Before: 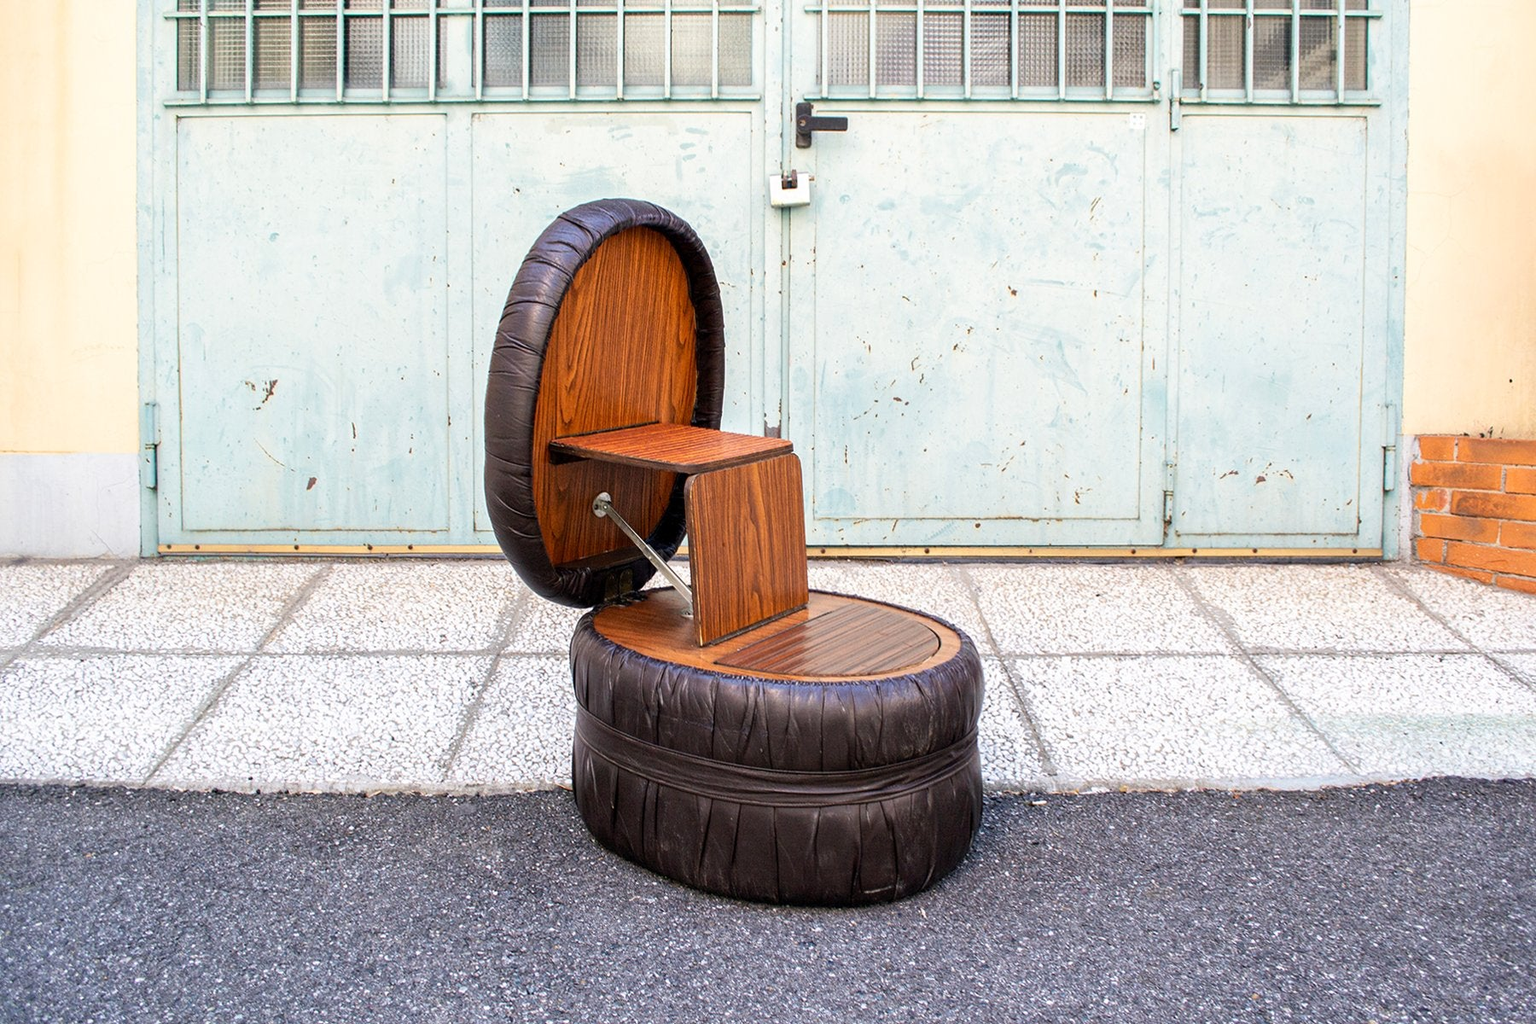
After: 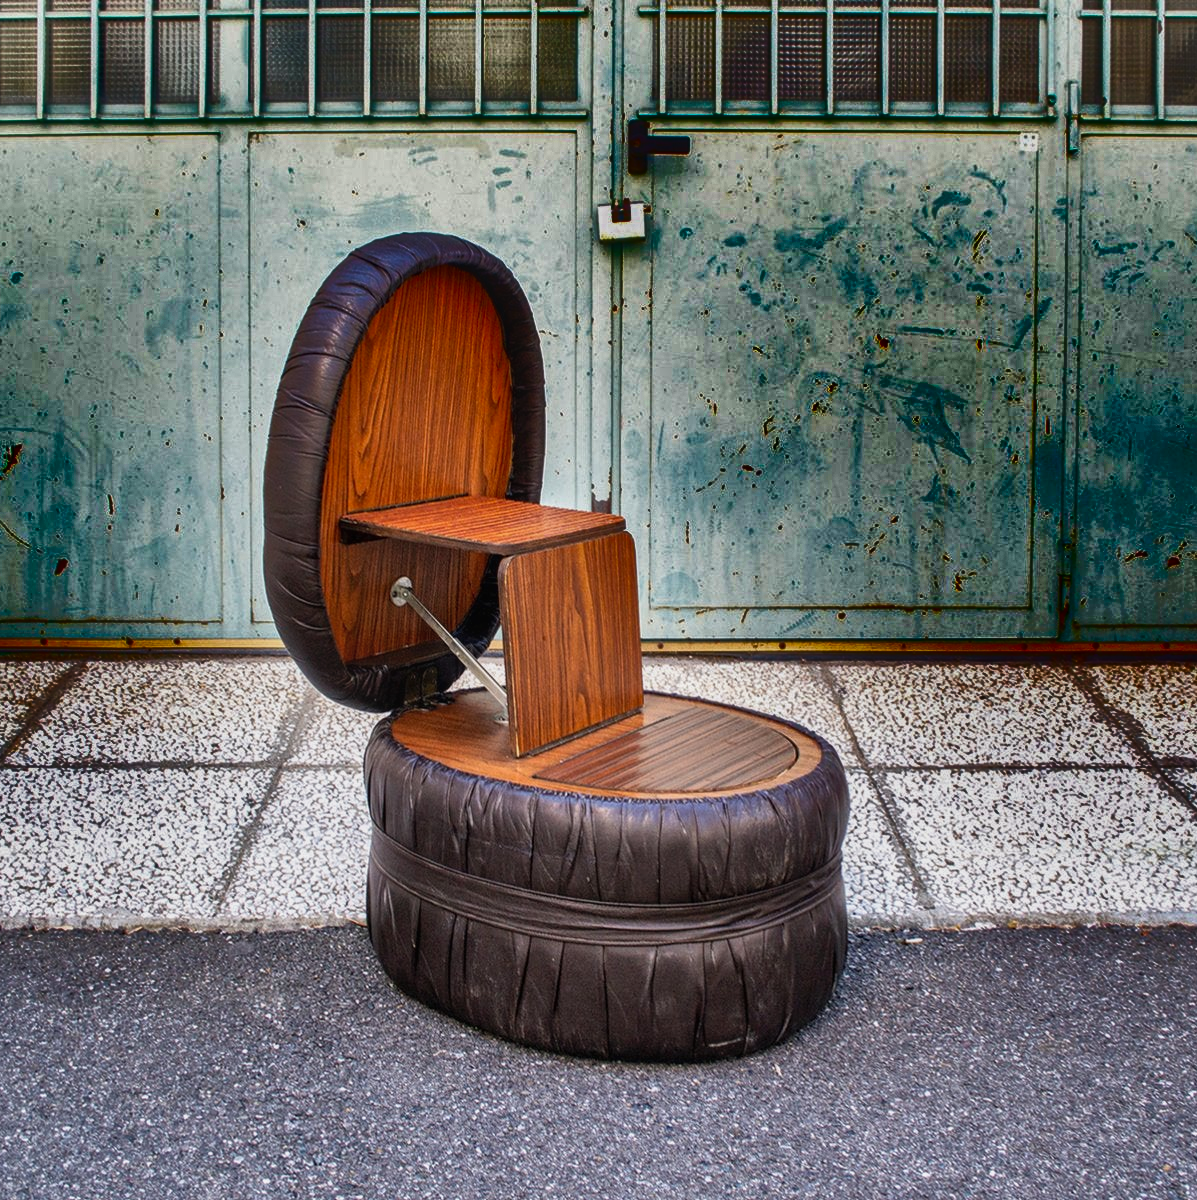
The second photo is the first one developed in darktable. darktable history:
local contrast: detail 110%
shadows and highlights: radius 123.98, shadows 100, white point adjustment -3, highlights -100, highlights color adjustment 89.84%, soften with gaussian
crop: left 16.899%, right 16.556%
